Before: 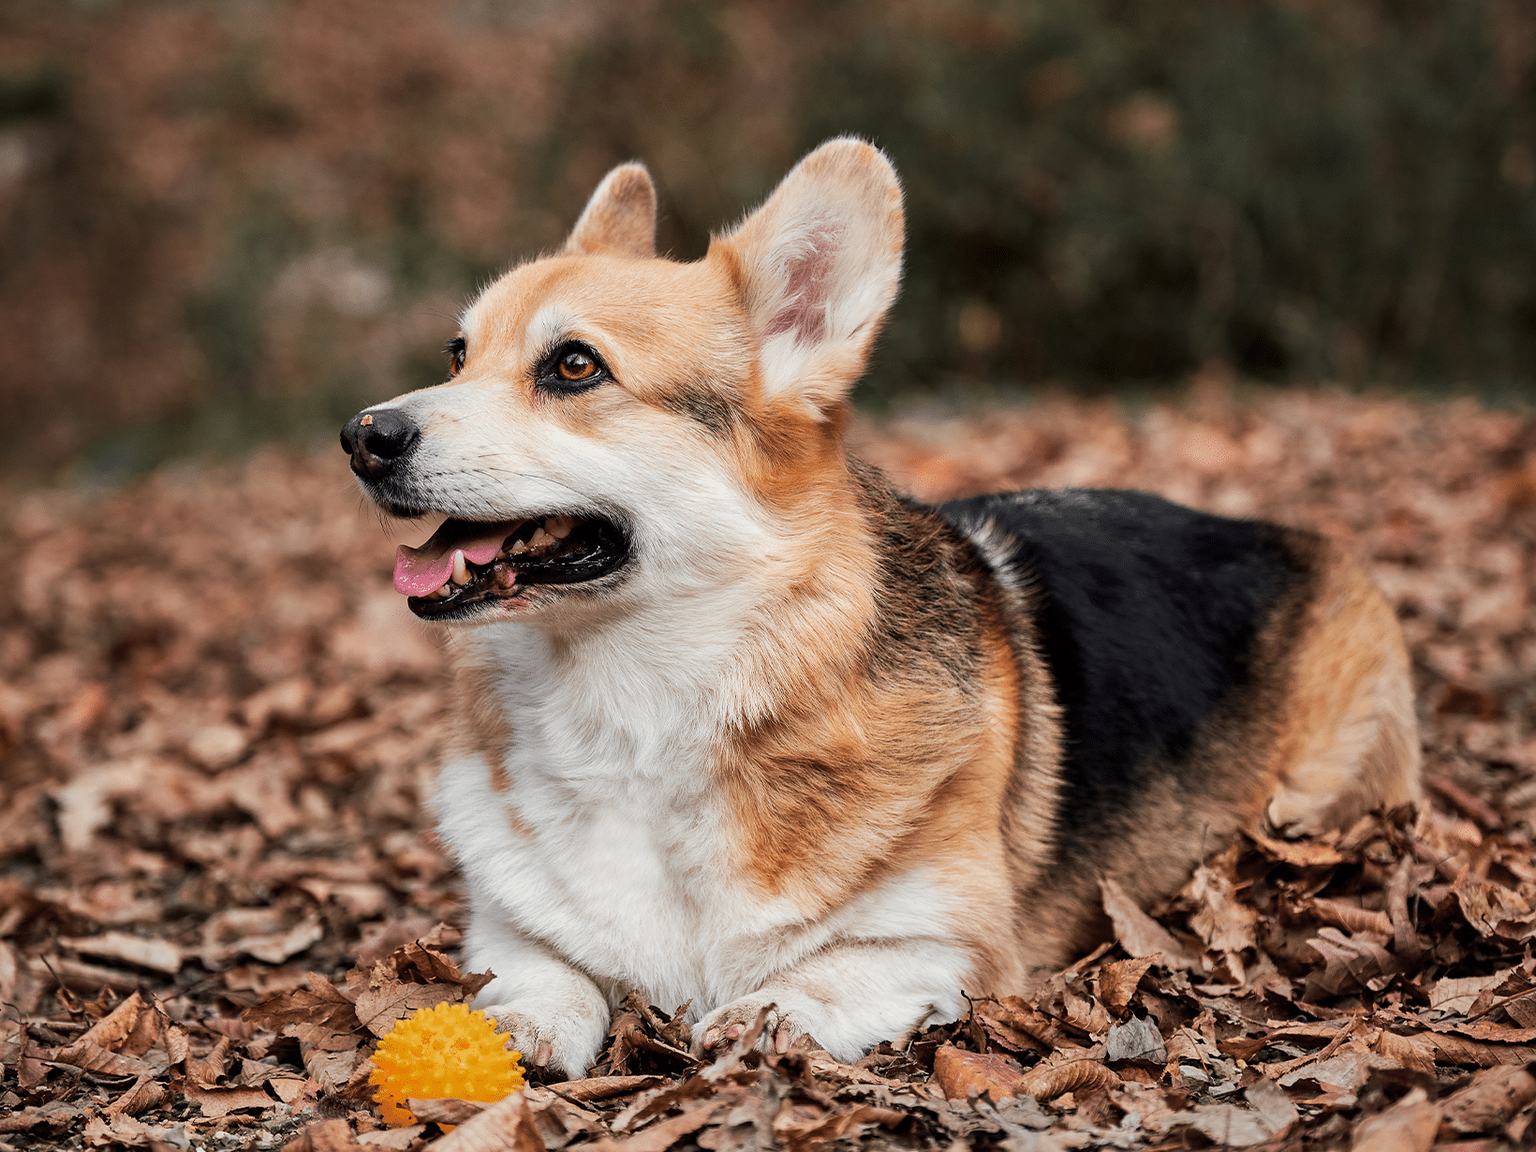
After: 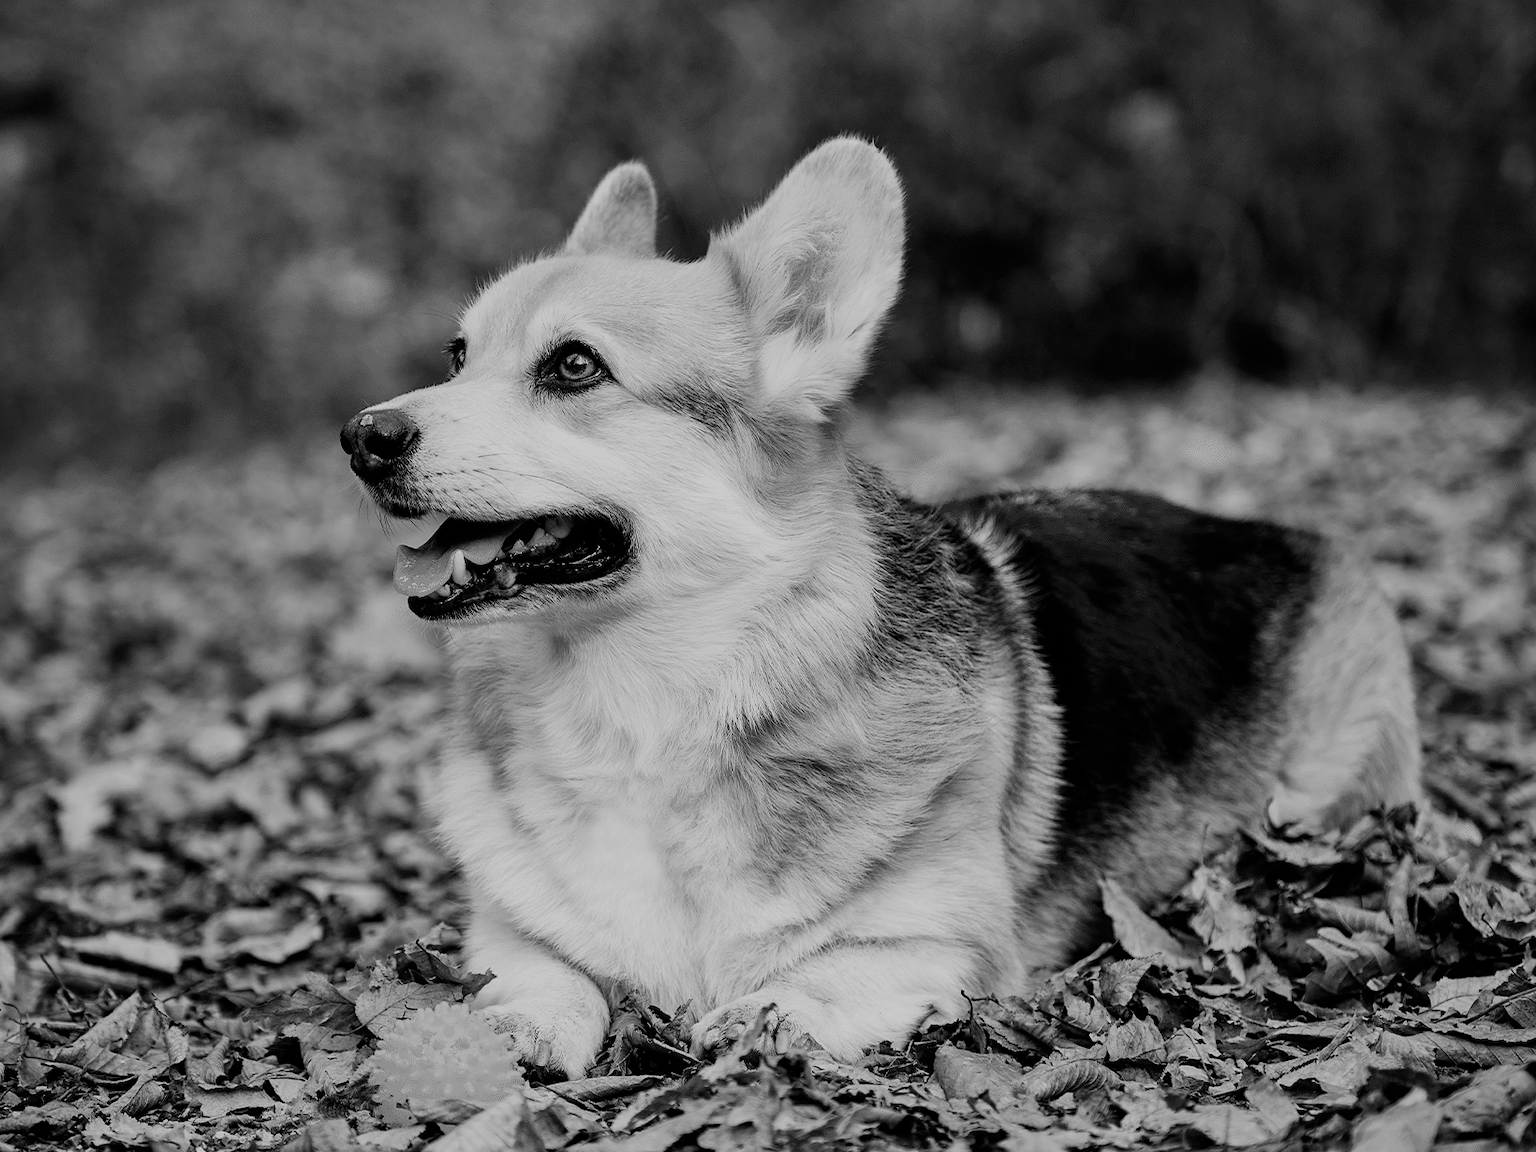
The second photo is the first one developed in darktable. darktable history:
filmic rgb: black relative exposure -7.65 EV, white relative exposure 4.56 EV, hardness 3.61
color zones: curves: ch1 [(0, -0.394) (0.143, -0.394) (0.286, -0.394) (0.429, -0.392) (0.571, -0.391) (0.714, -0.391) (0.857, -0.391) (1, -0.394)]
white balance: emerald 1
